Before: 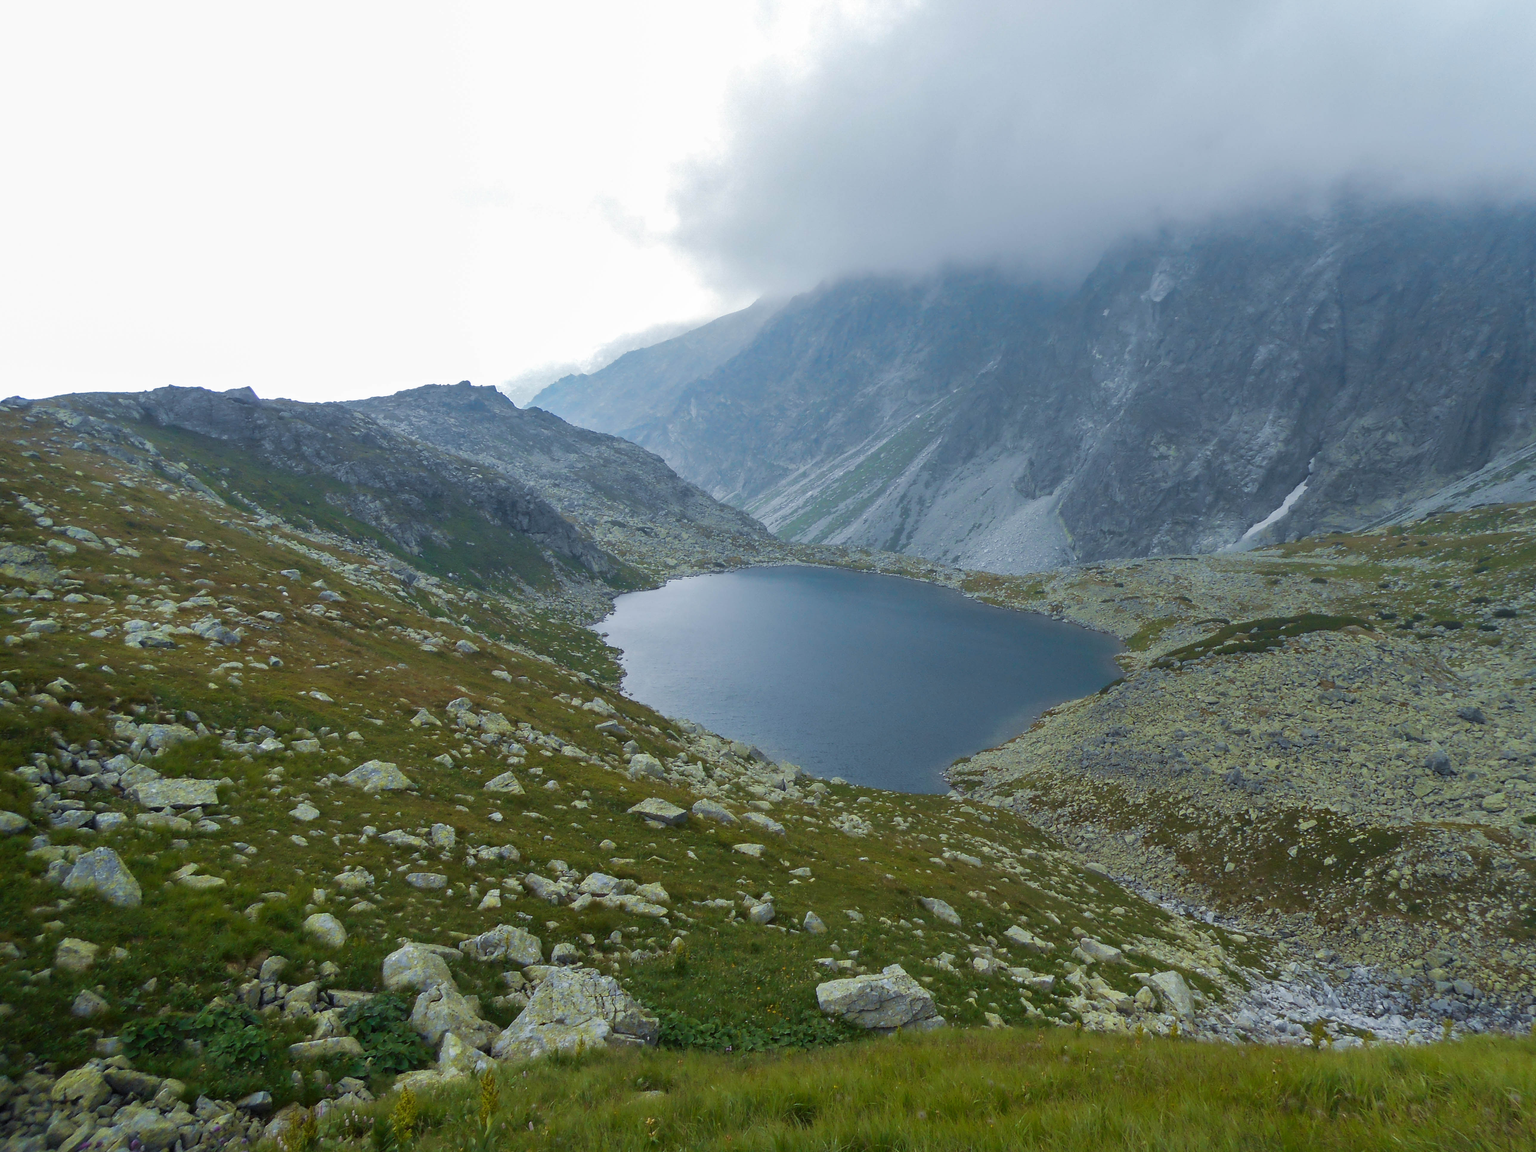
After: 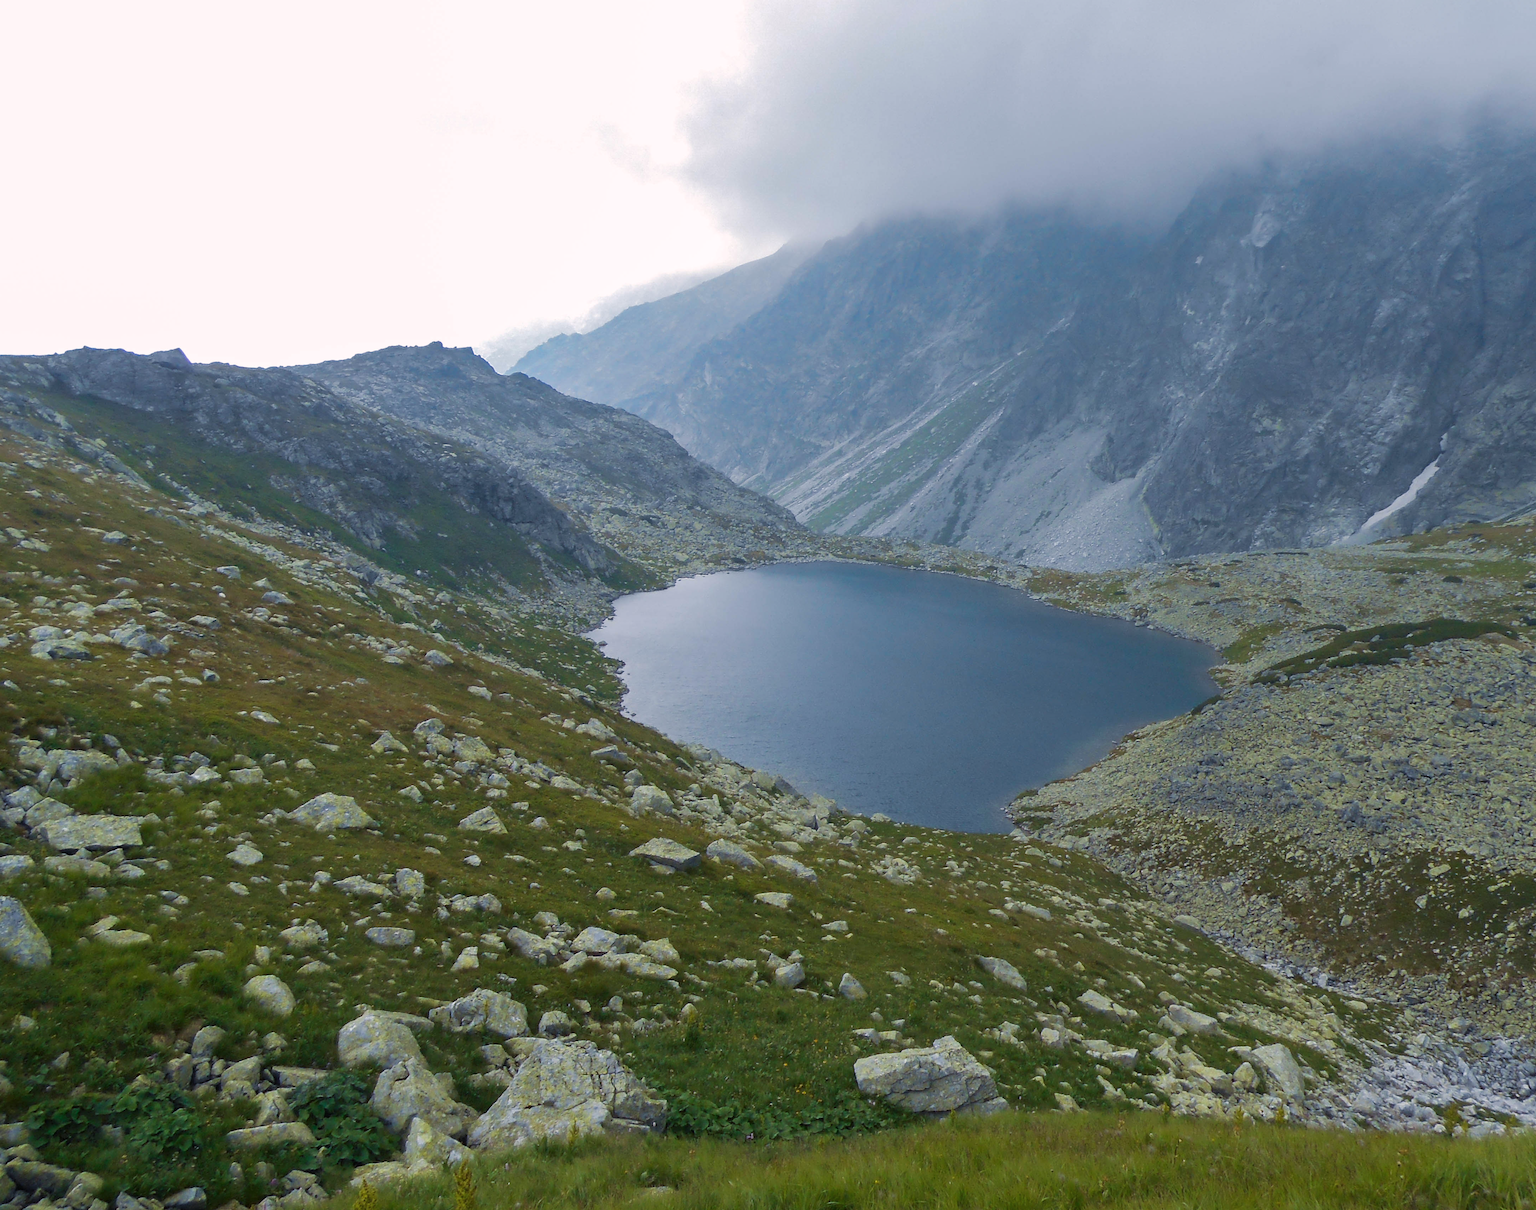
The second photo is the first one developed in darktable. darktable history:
crop: left 6.446%, top 8.188%, right 9.538%, bottom 3.548%
color balance rgb: shadows lift › chroma 1.41%, shadows lift › hue 260°, power › chroma 0.5%, power › hue 260°, highlights gain › chroma 1%, highlights gain › hue 27°, saturation formula JzAzBz (2021)
